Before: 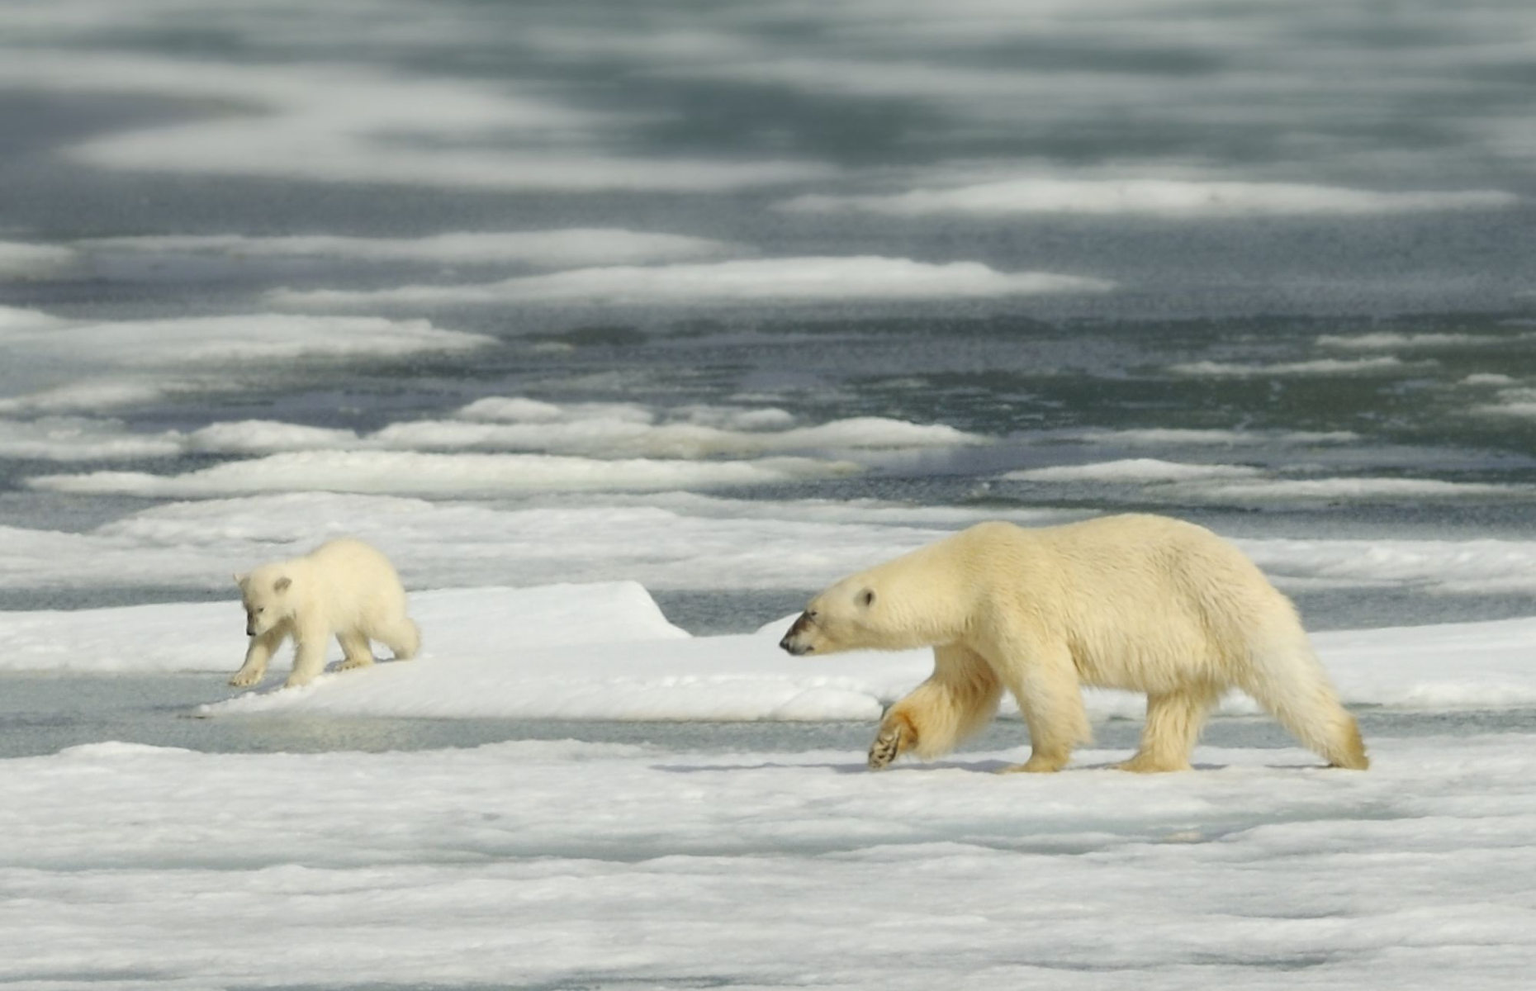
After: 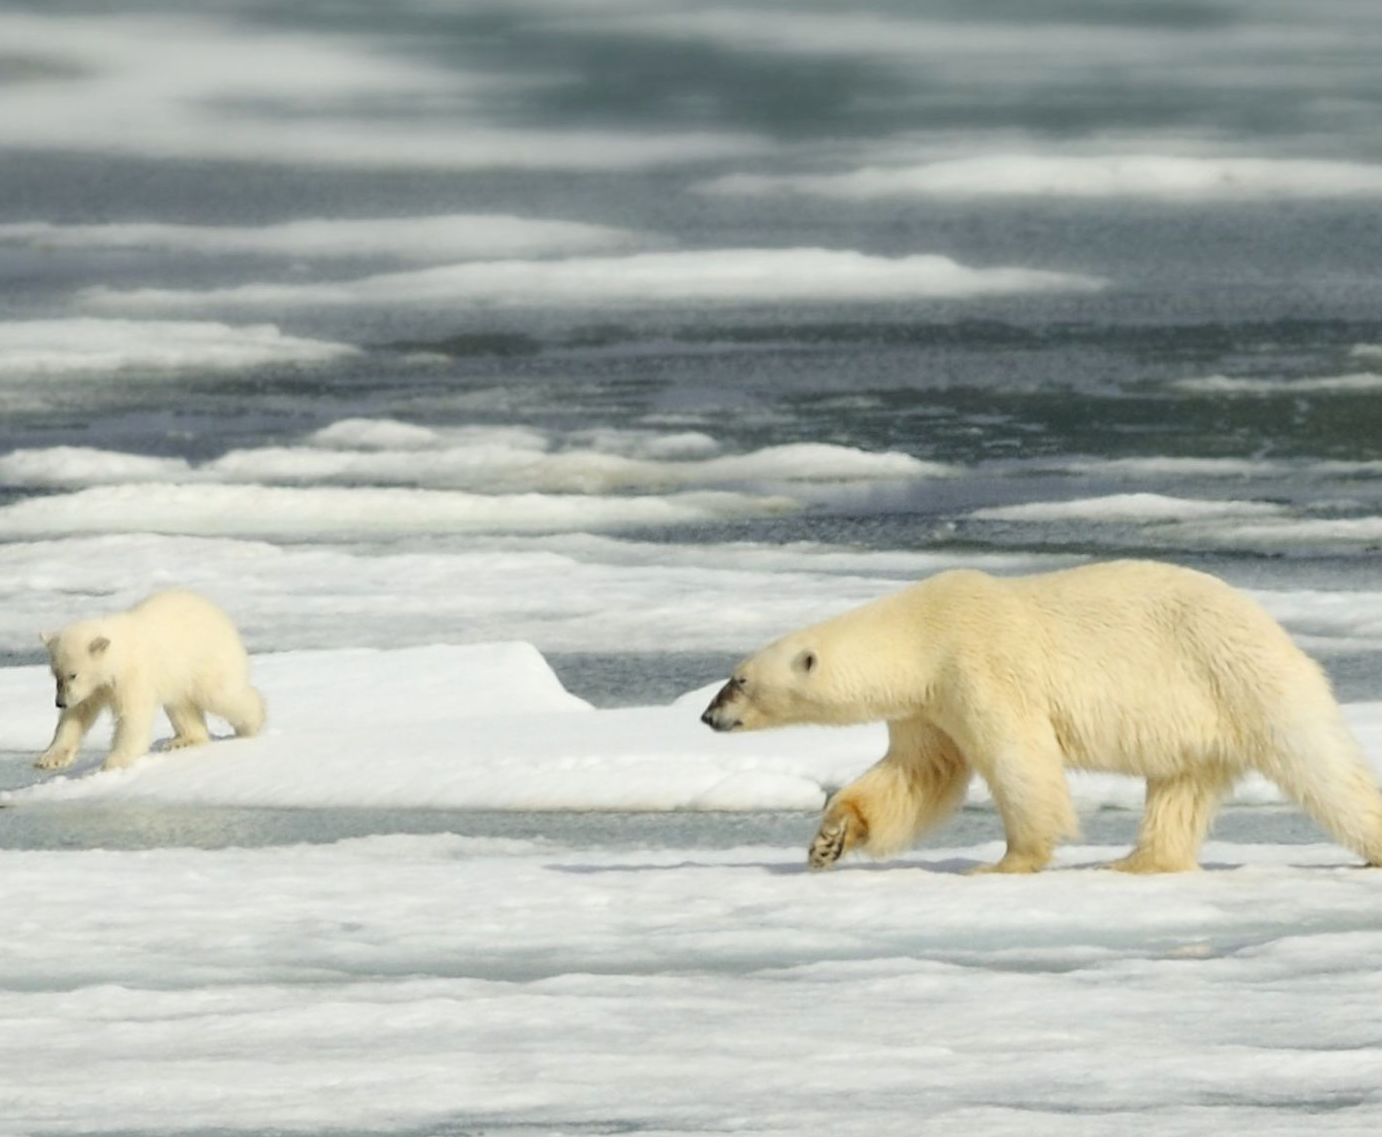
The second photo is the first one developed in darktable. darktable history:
exposure: black level correction 0.003, exposure 0.146 EV, compensate exposure bias true, compensate highlight preservation false
filmic rgb: black relative exposure -12.8 EV, white relative exposure 2.81 EV, target black luminance 0%, hardness 8.62, latitude 71.25%, contrast 1.136, shadows ↔ highlights balance -0.635%
crop and rotate: left 13.109%, top 5.247%, right 12.543%
